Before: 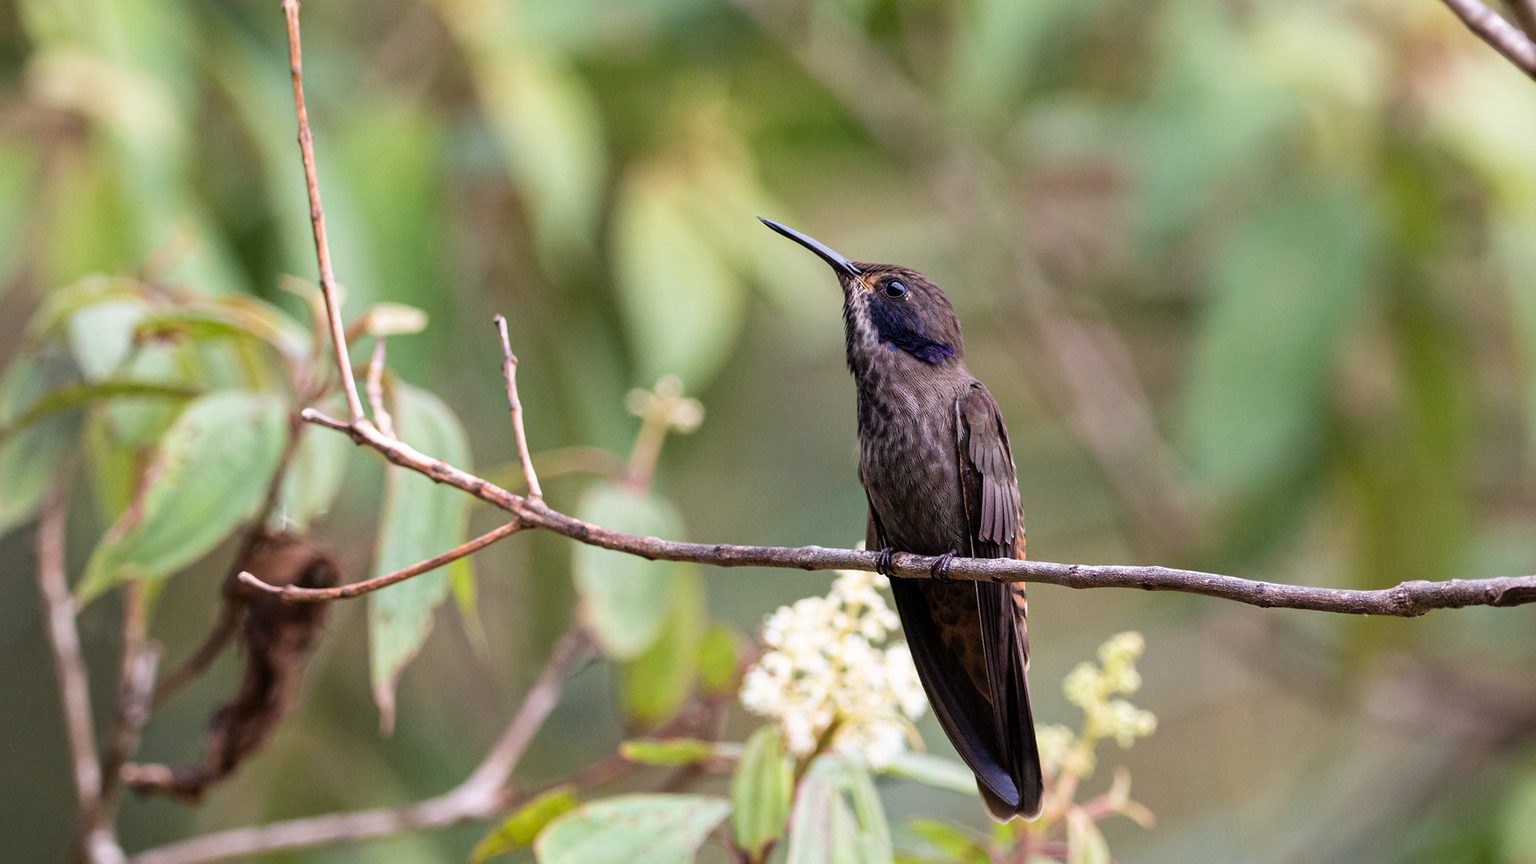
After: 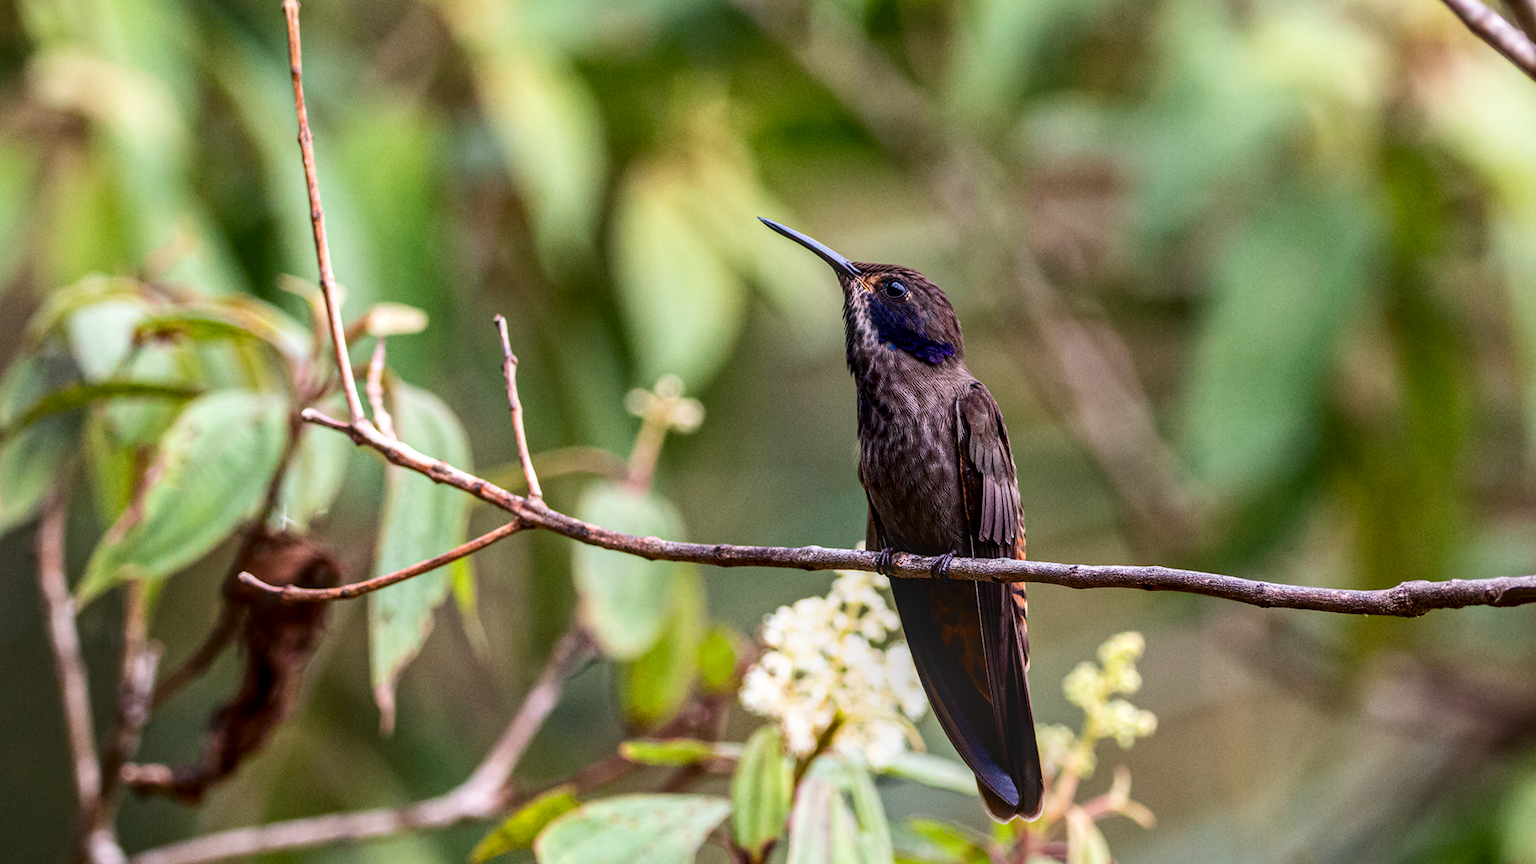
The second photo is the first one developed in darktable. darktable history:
local contrast: highlights 2%, shadows 7%, detail 134%
tone equalizer: mask exposure compensation -0.486 EV
contrast brightness saturation: contrast 0.187, brightness -0.111, saturation 0.213
